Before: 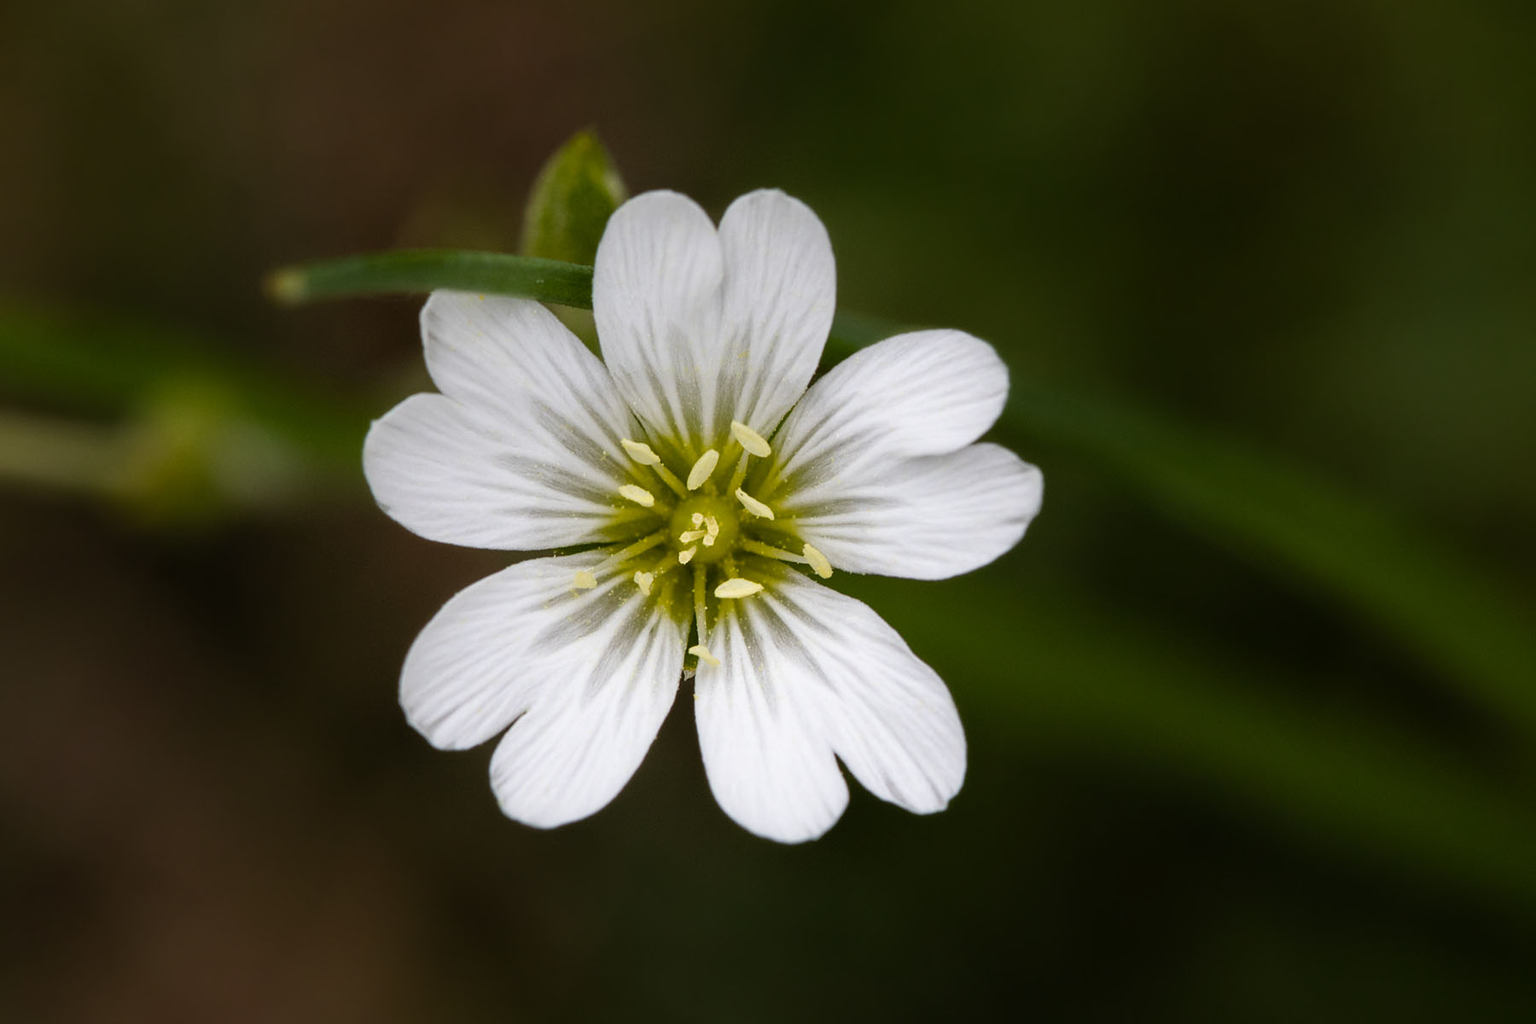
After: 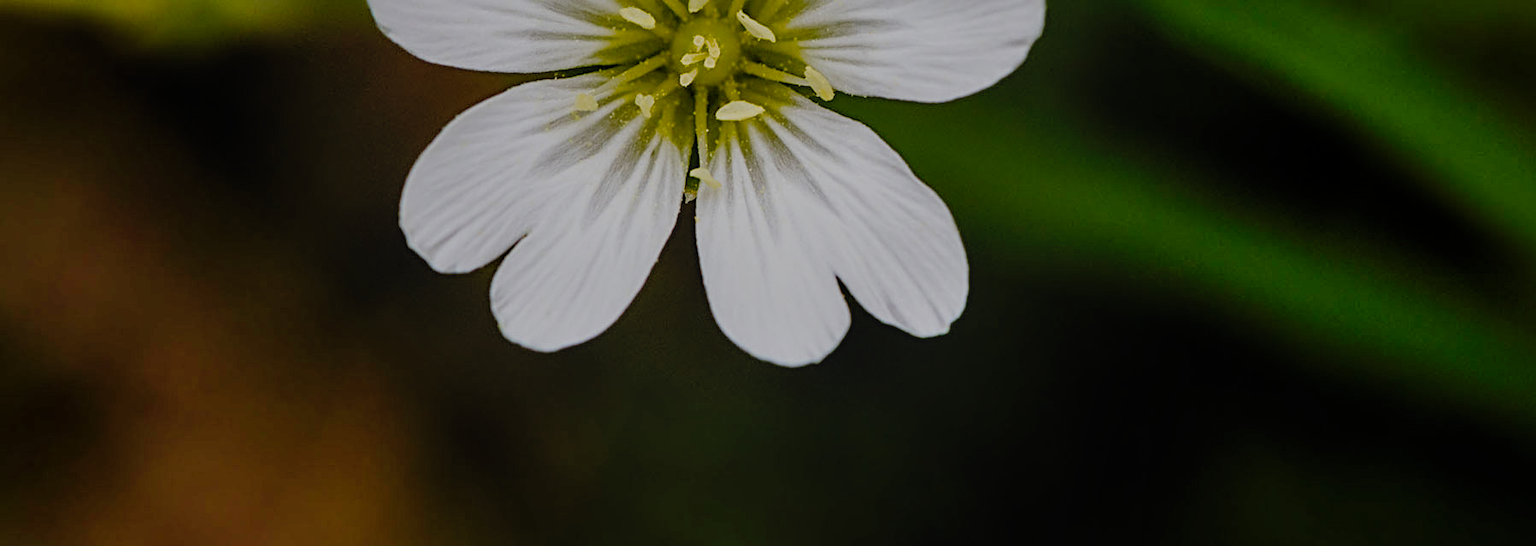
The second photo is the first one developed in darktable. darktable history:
filmic rgb: black relative exposure -4.9 EV, white relative exposure 2.82 EV, hardness 3.71, add noise in highlights 0.001, preserve chrominance no, color science v4 (2020)
shadows and highlights: soften with gaussian
crop and rotate: top 46.713%, right 0.122%
sharpen: radius 3.989
exposure: exposure -0.34 EV, compensate exposure bias true, compensate highlight preservation false
local contrast: detail 110%
color balance rgb: perceptual saturation grading › global saturation 16.191%, contrast -29.734%
